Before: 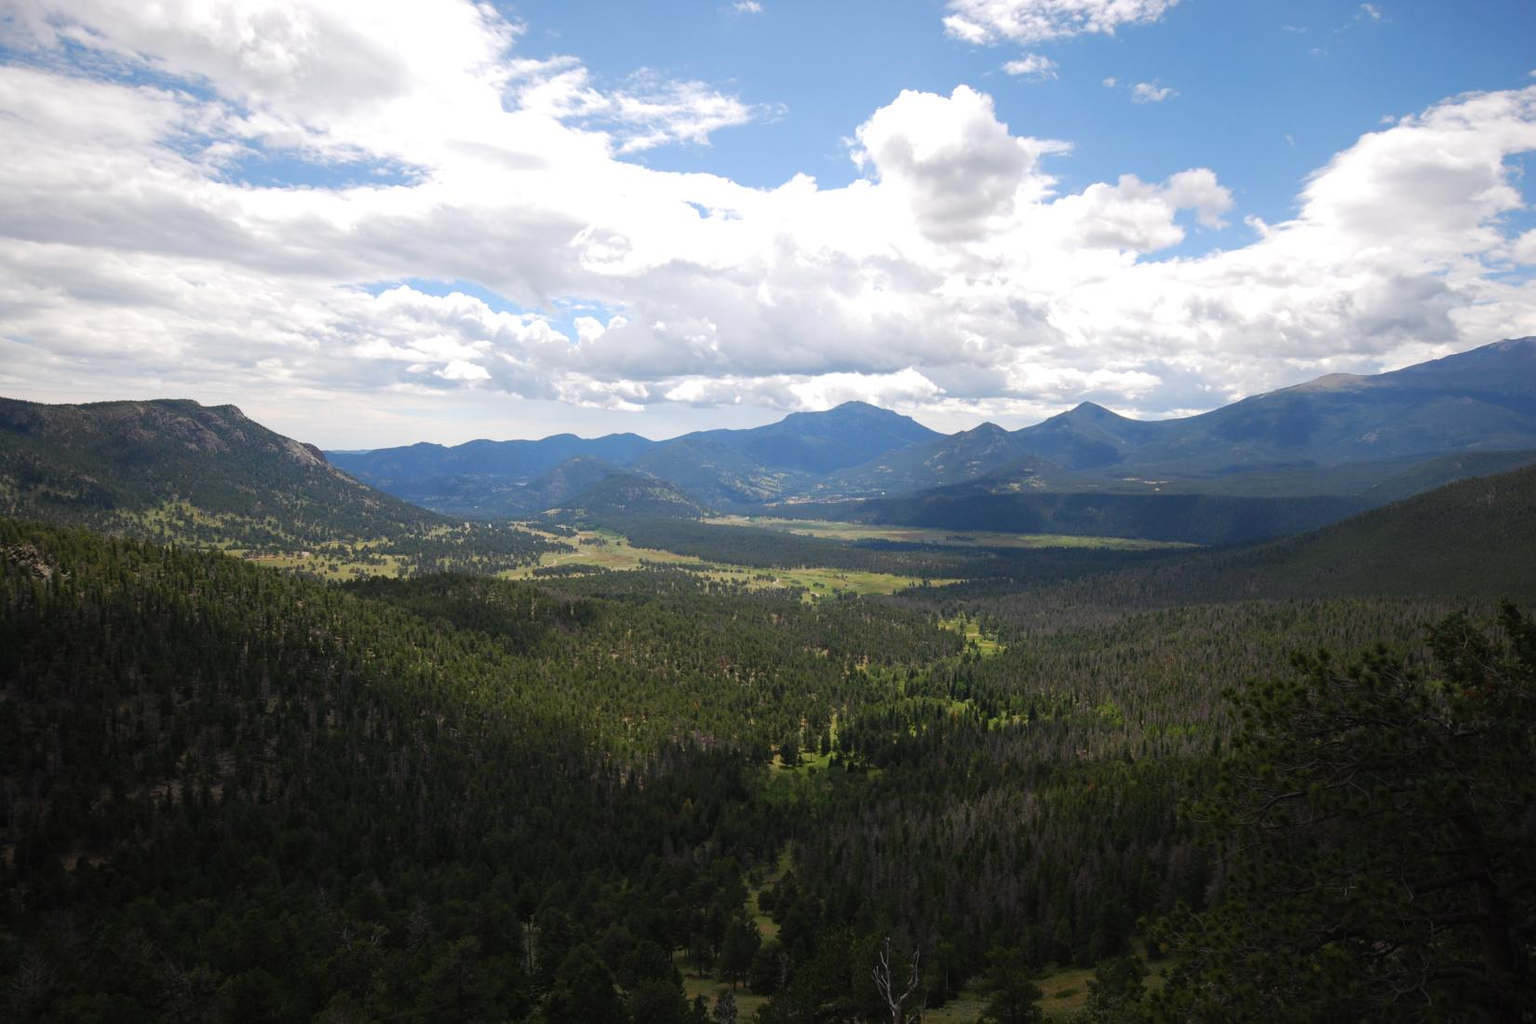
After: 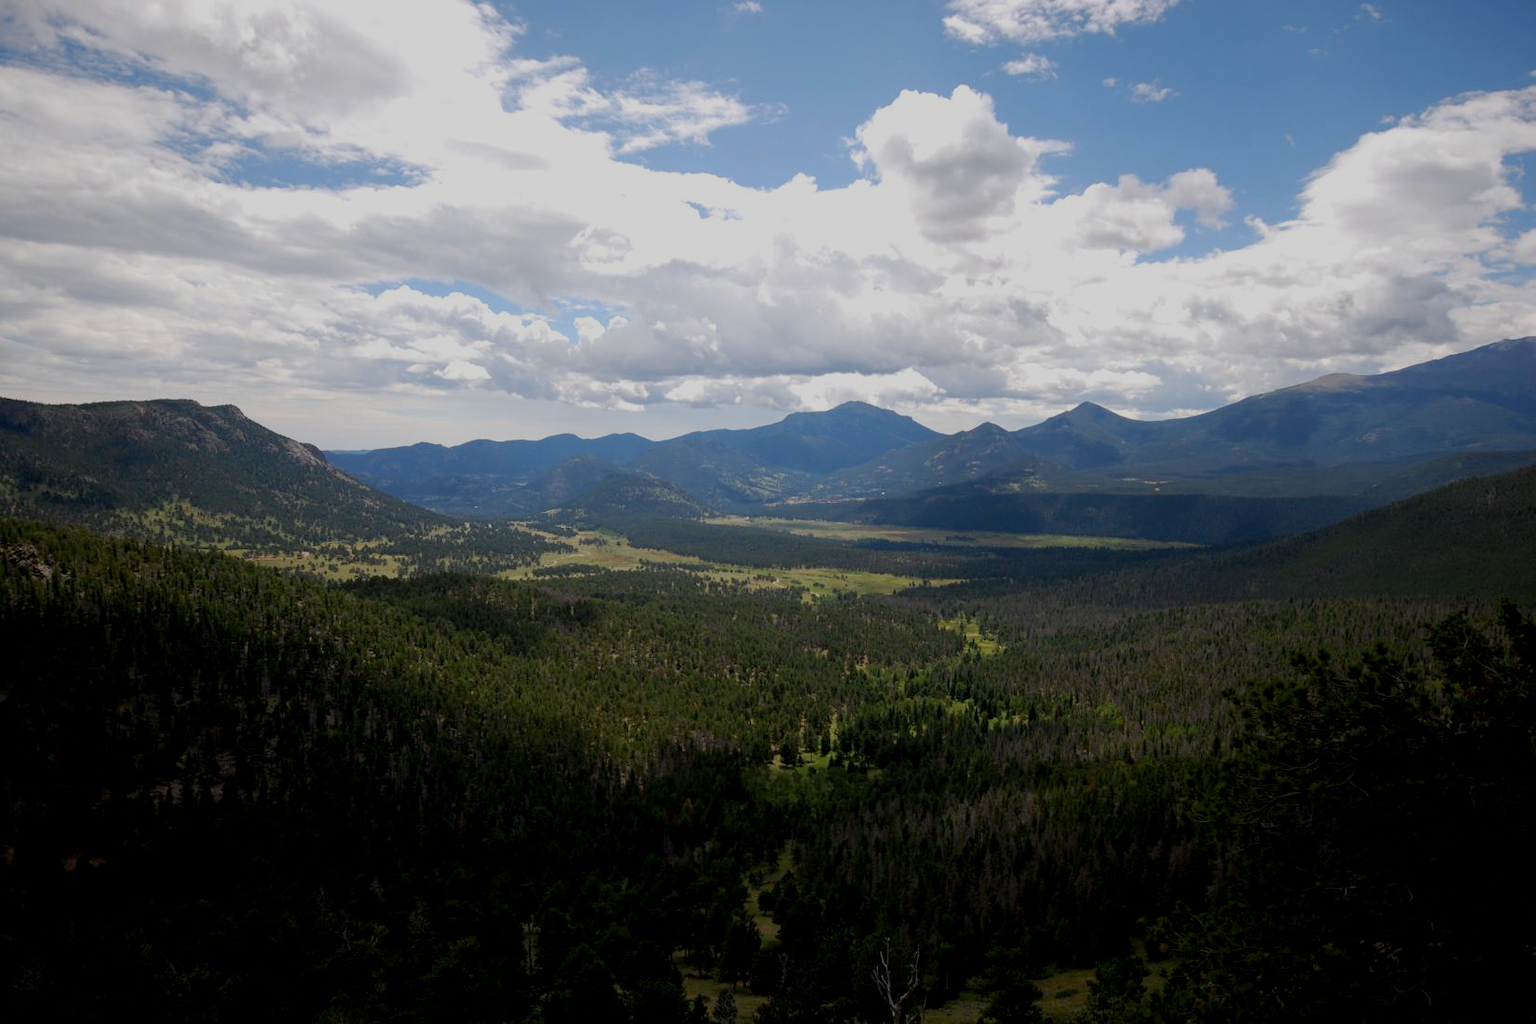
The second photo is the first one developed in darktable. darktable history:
exposure: black level correction 0.009, exposure -0.655 EV, compensate highlight preservation false
